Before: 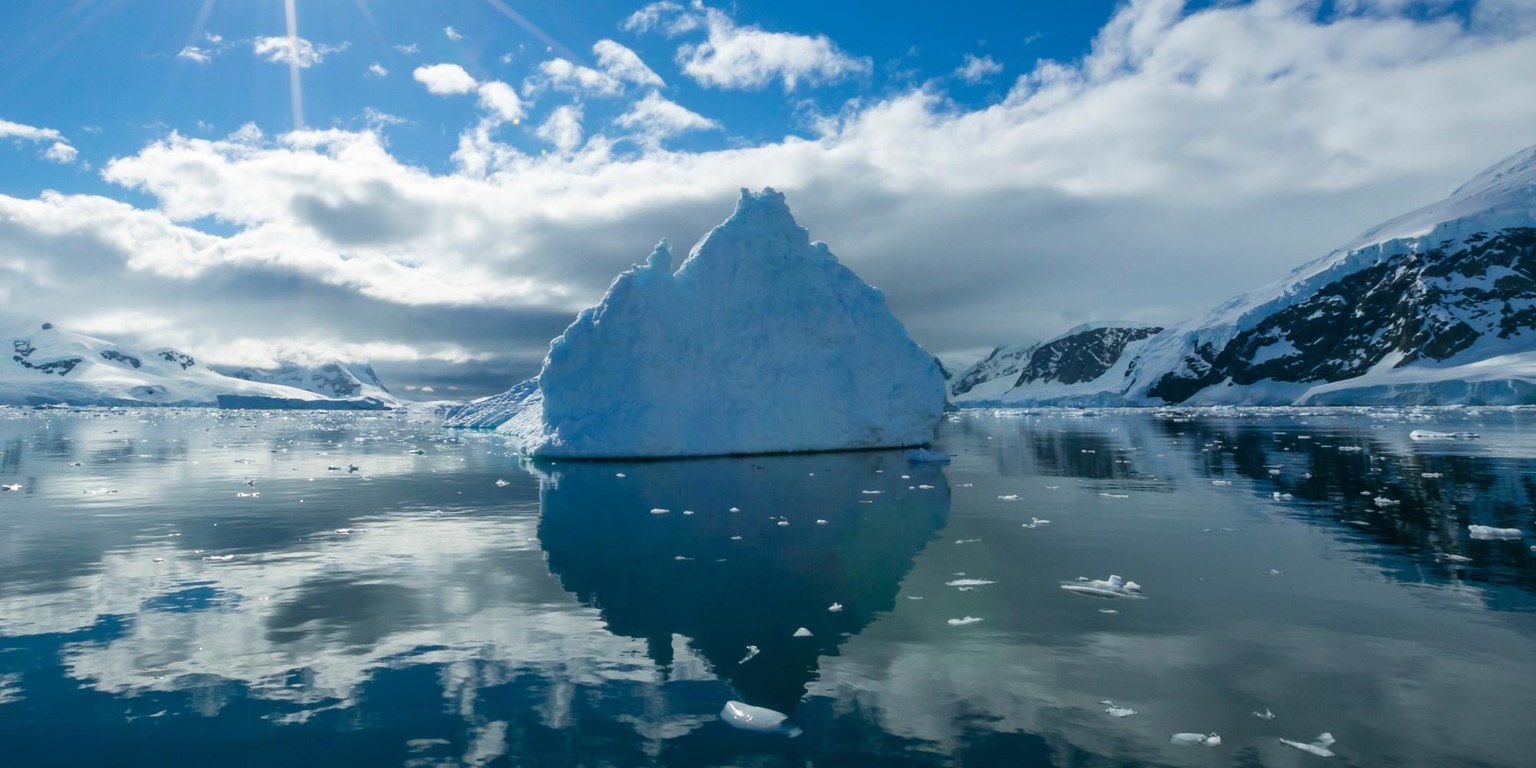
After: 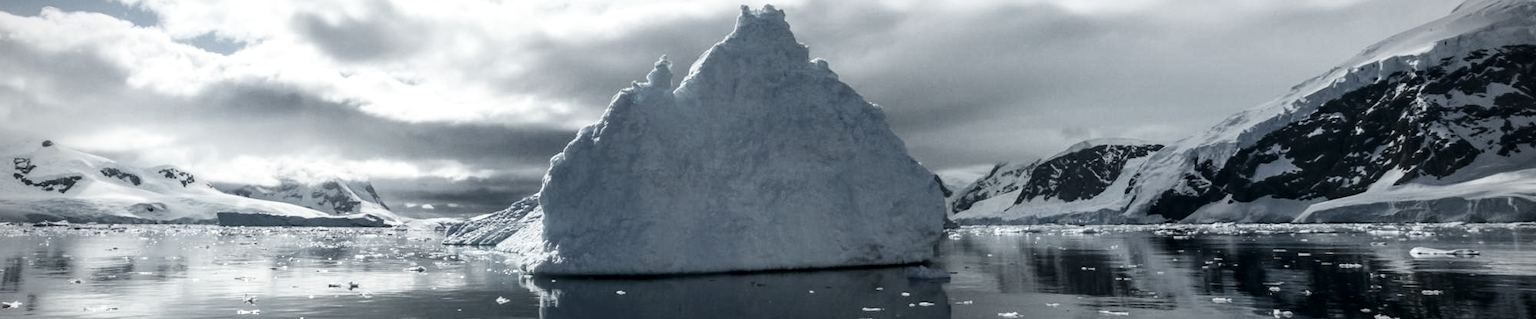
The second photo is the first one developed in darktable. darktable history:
contrast brightness saturation: contrast 0.253, saturation -0.32
crop and rotate: top 23.843%, bottom 34.475%
local contrast: on, module defaults
vignetting: brightness -0.575
color zones: curves: ch1 [(0, 0.292) (0.001, 0.292) (0.2, 0.264) (0.4, 0.248) (0.6, 0.248) (0.8, 0.264) (0.999, 0.292) (1, 0.292)]
